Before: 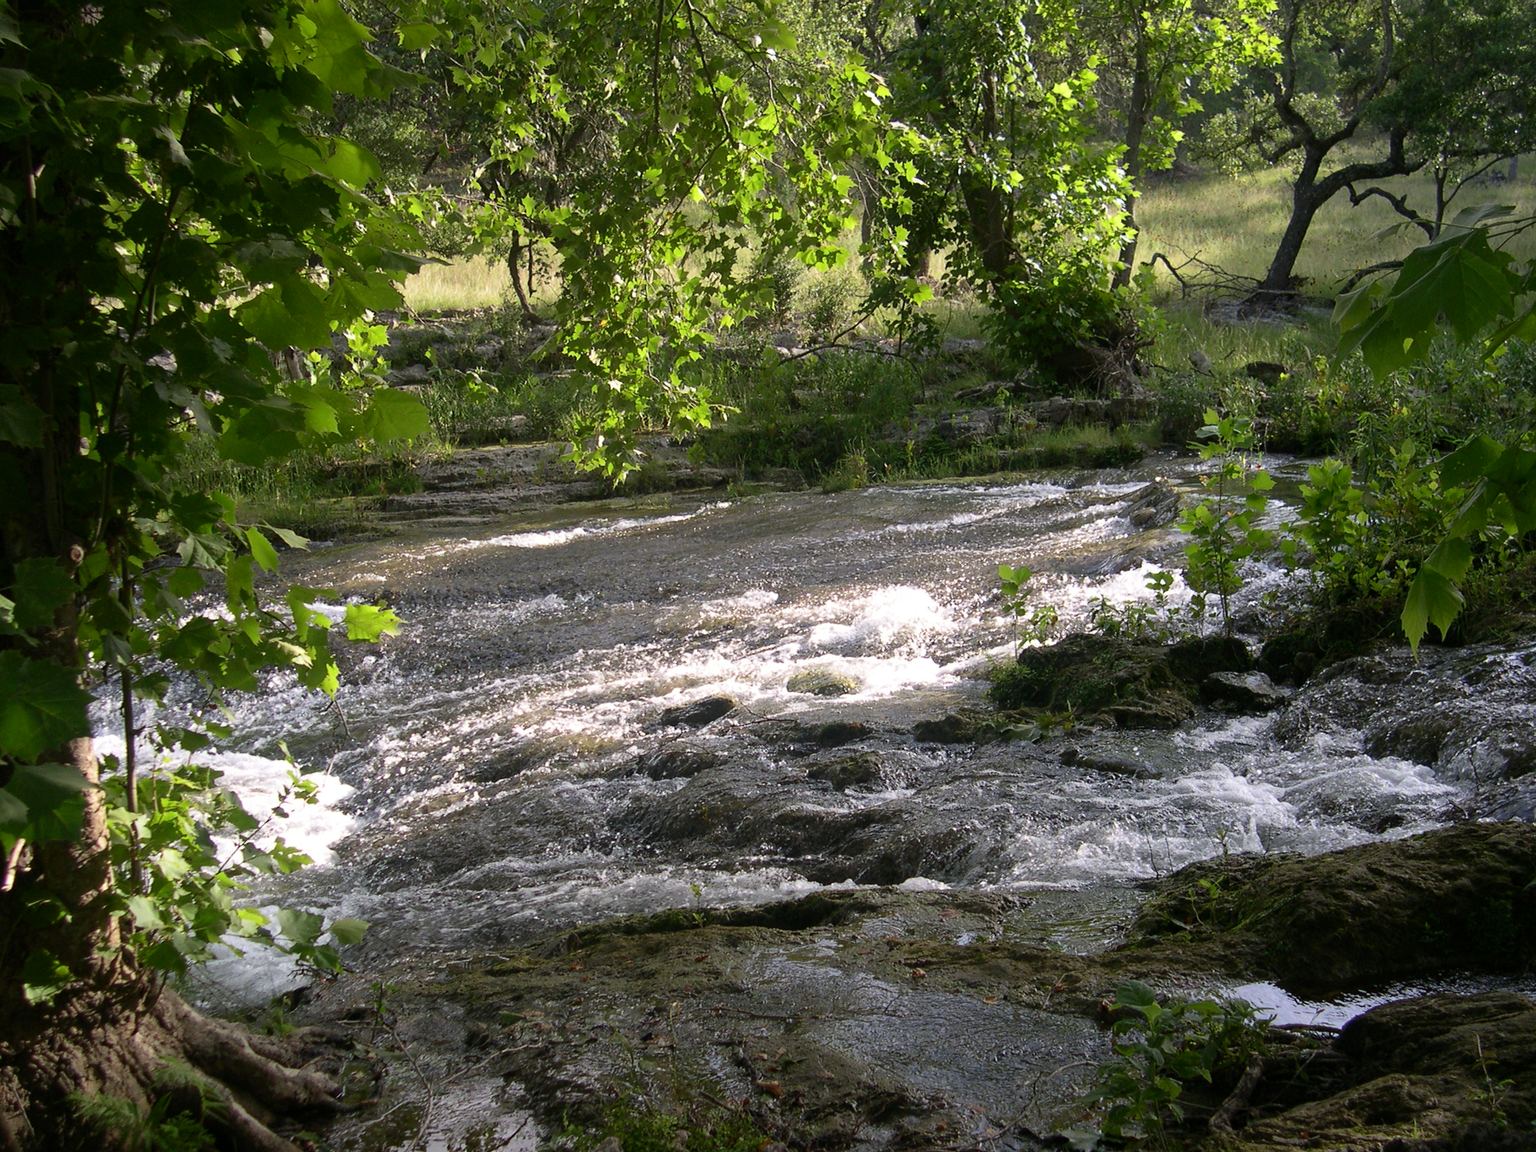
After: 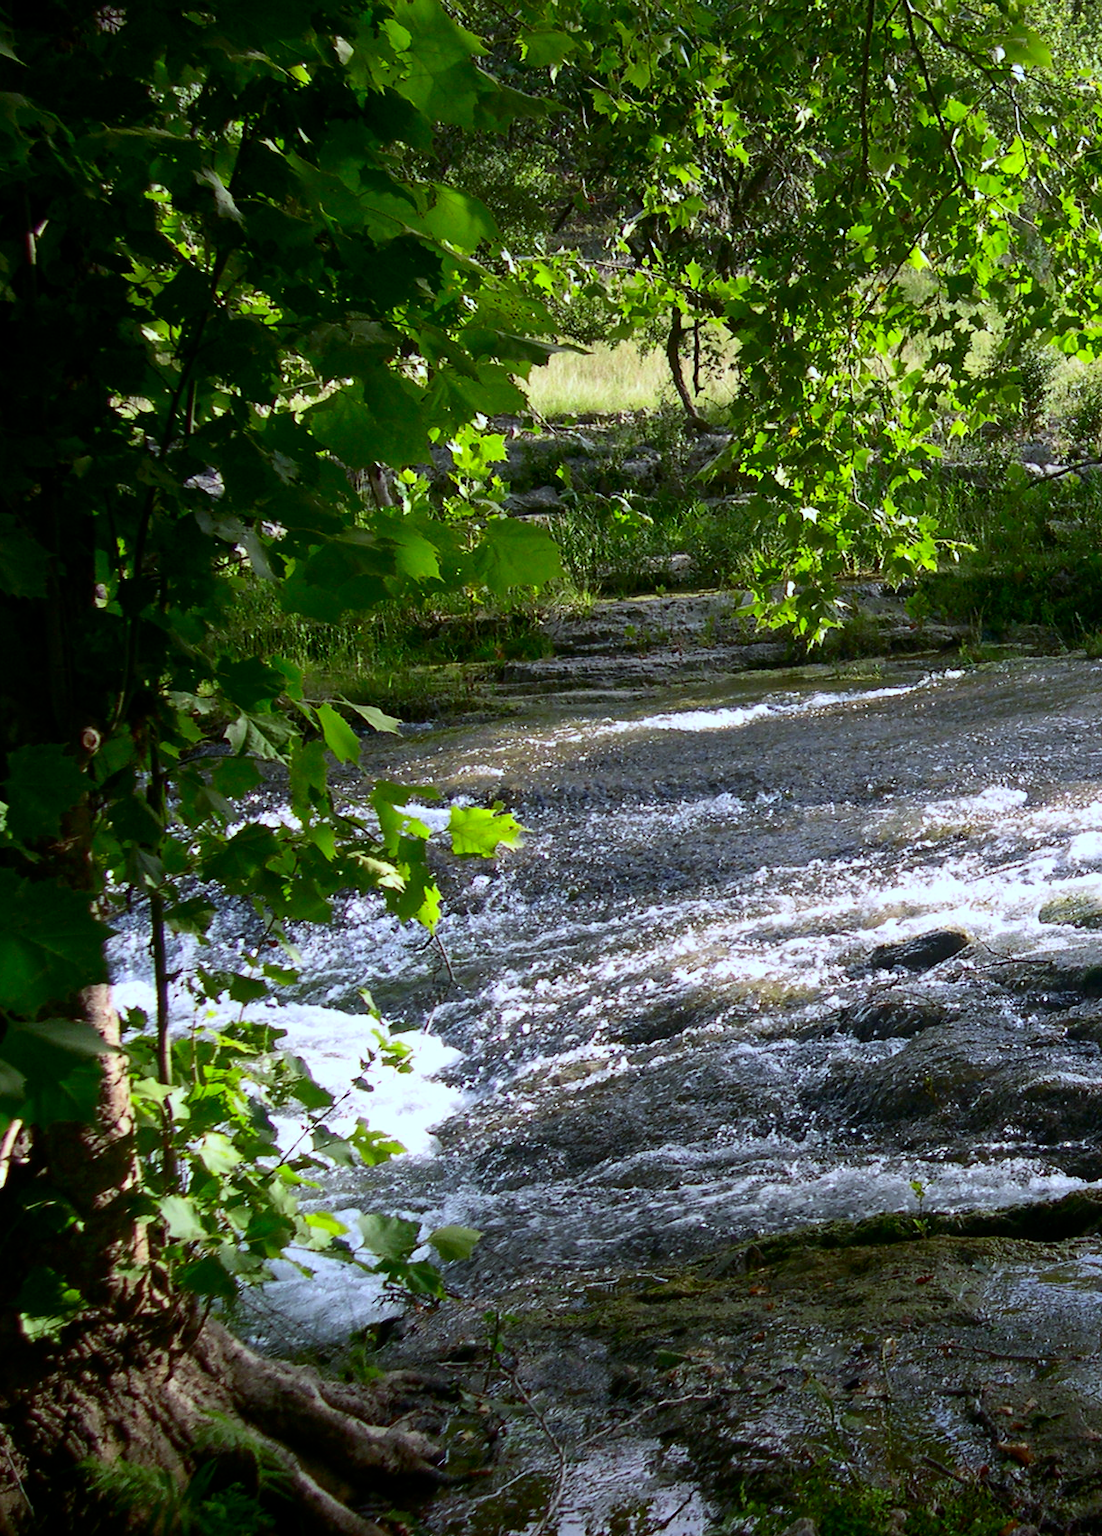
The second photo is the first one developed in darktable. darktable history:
white balance: red 0.924, blue 1.095
crop: left 0.587%, right 45.588%, bottom 0.086%
contrast brightness saturation: contrast 0.16, saturation 0.32
